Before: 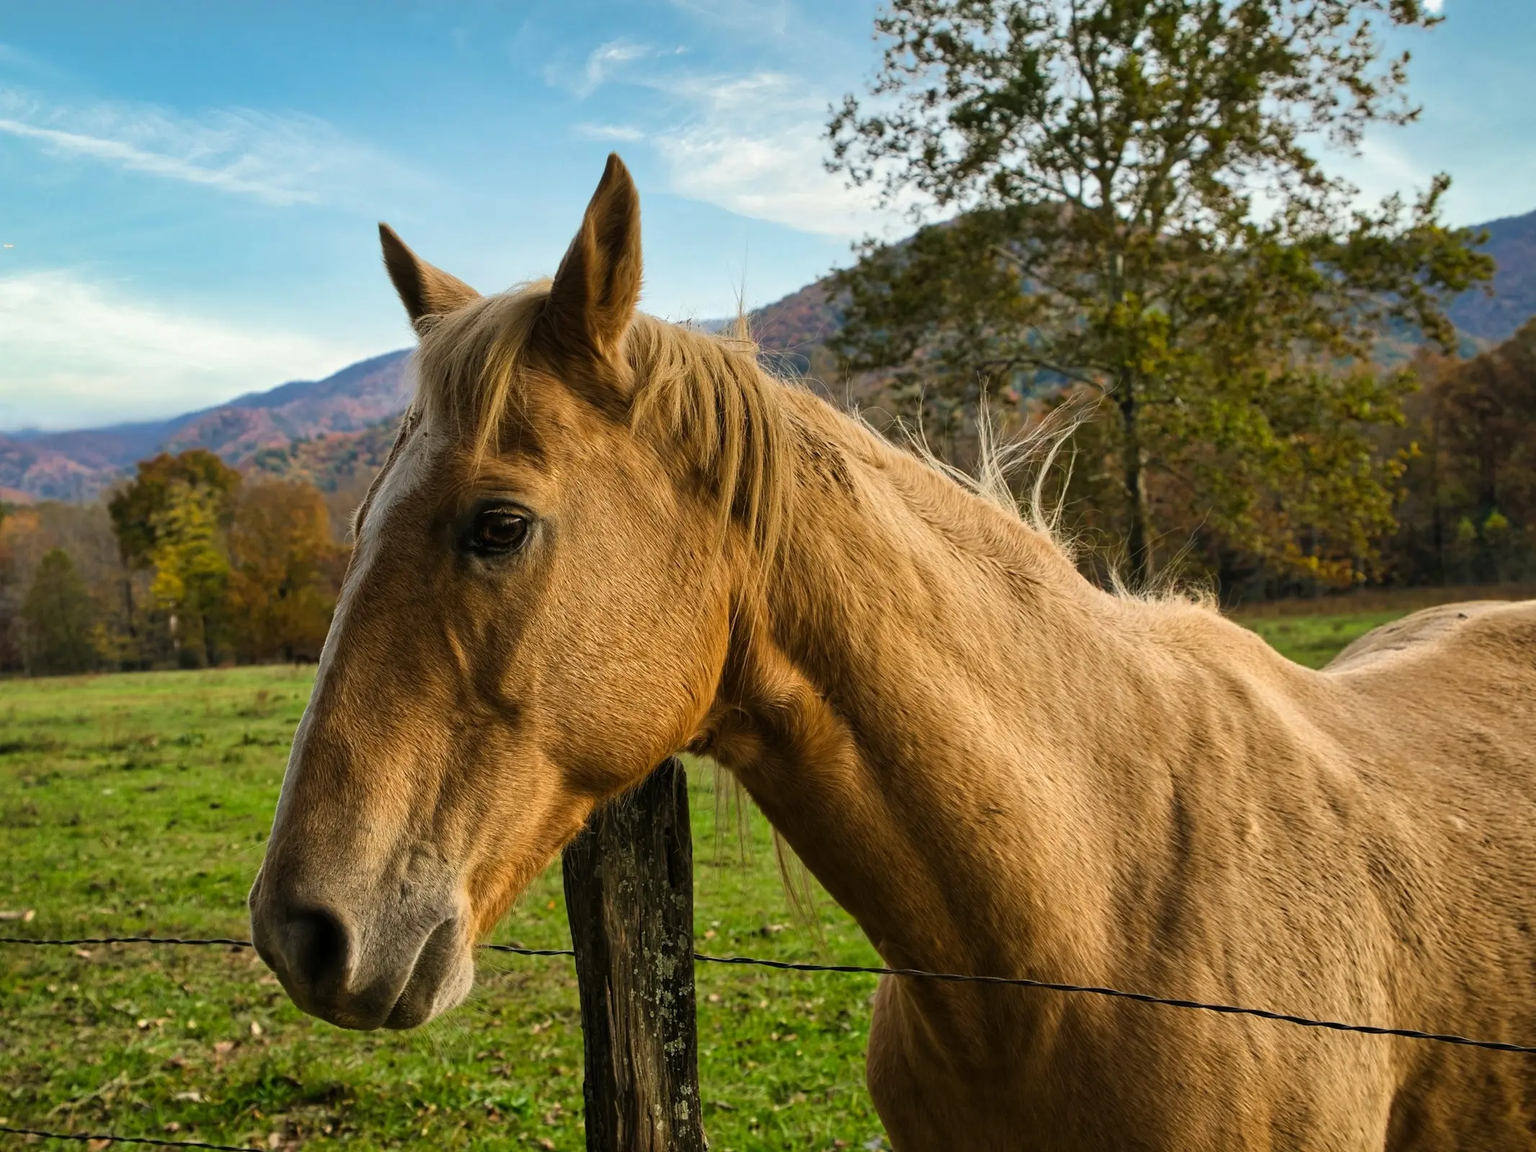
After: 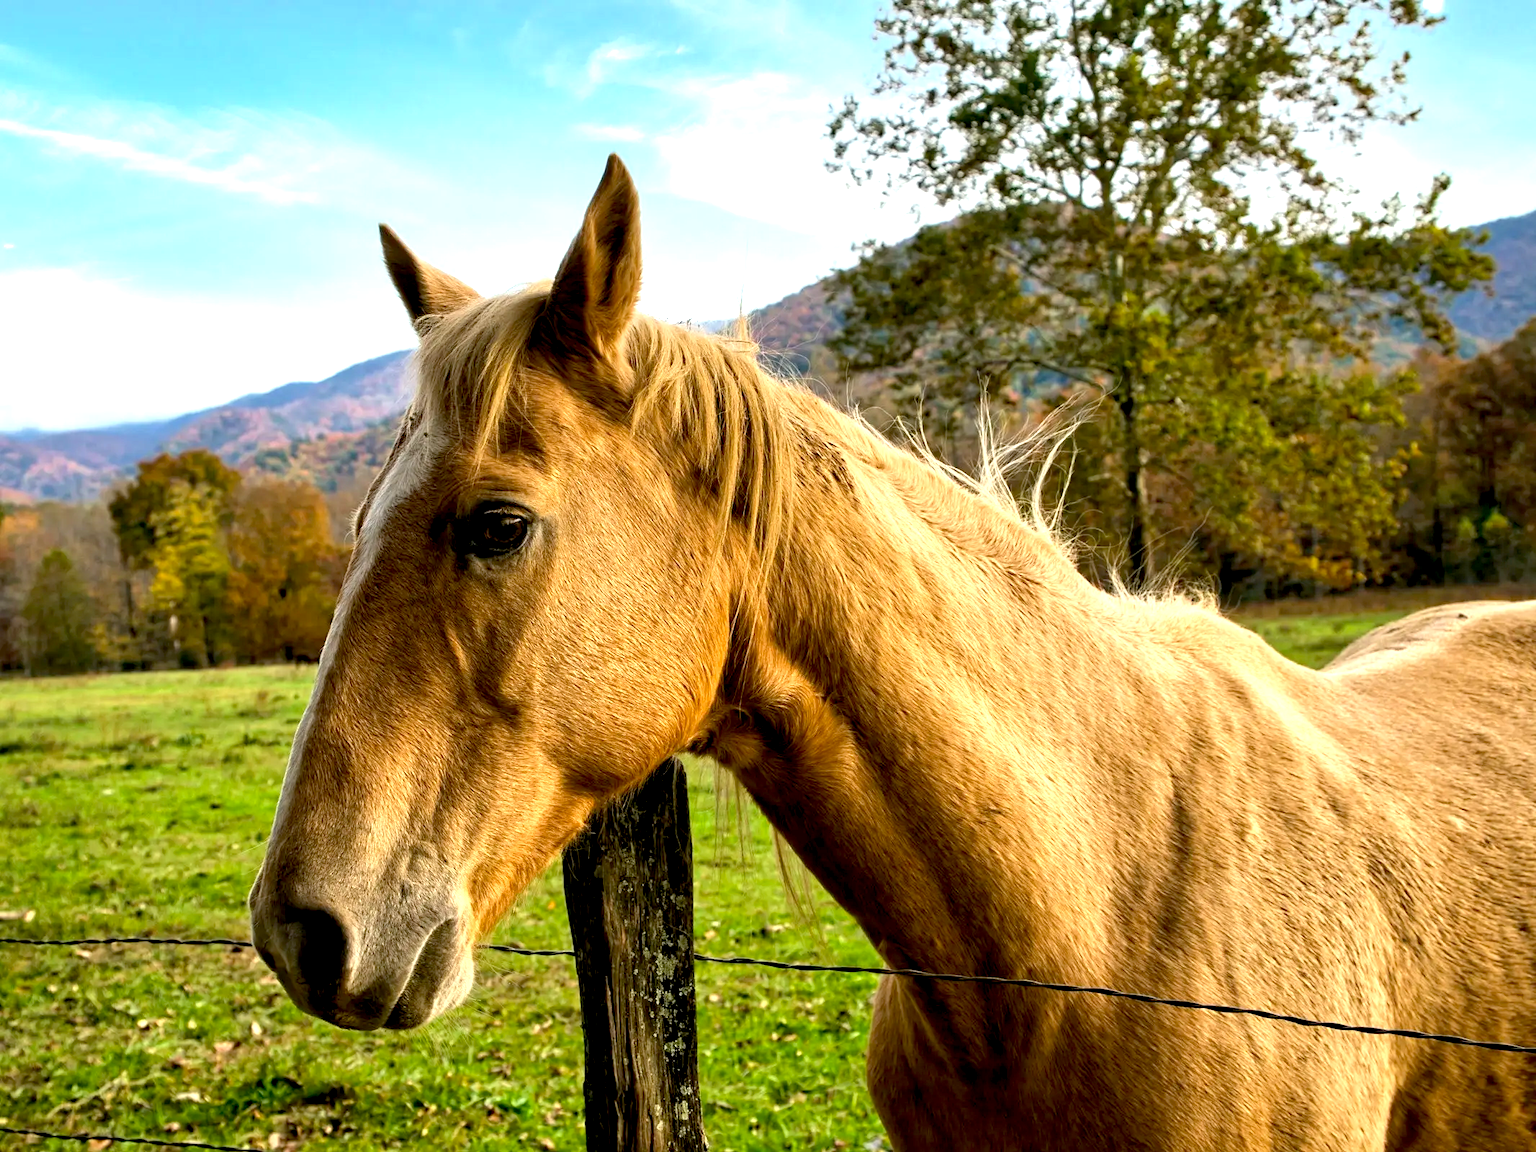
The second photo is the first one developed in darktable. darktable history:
exposure: black level correction 0.01, exposure 1 EV, compensate highlight preservation false
